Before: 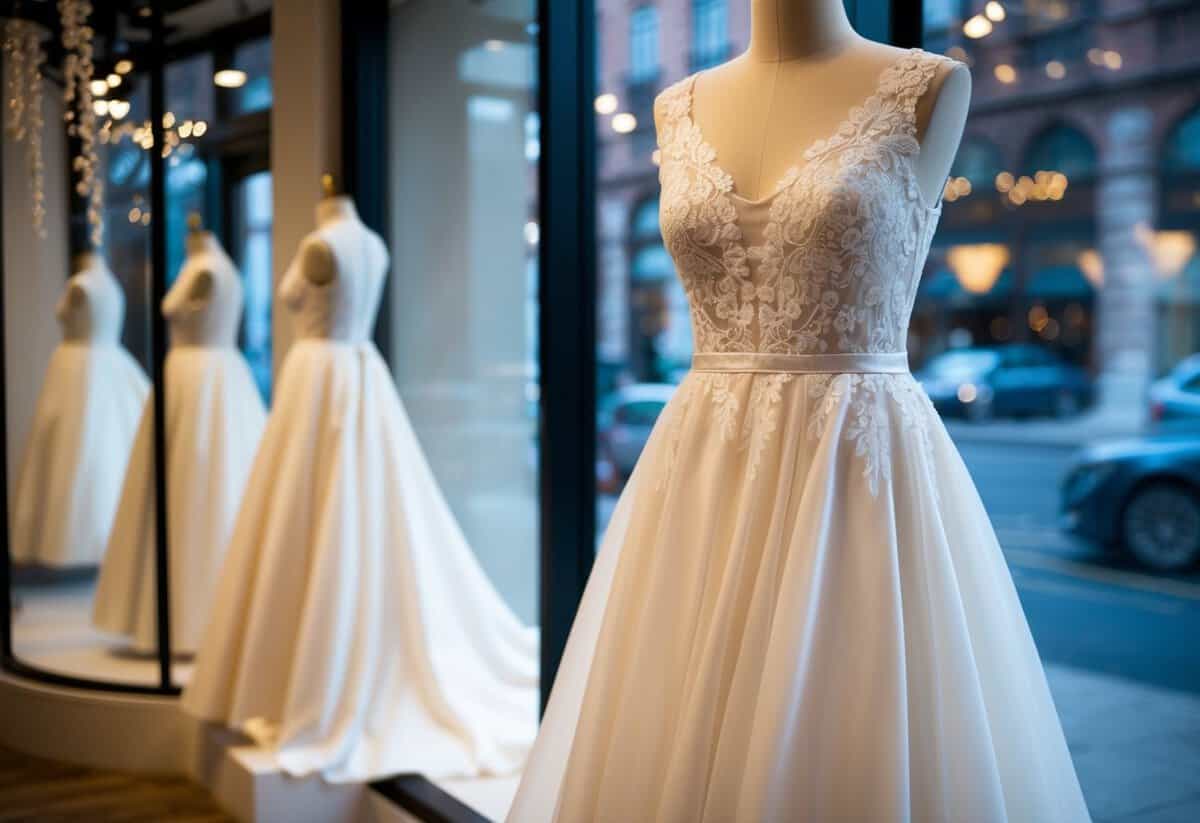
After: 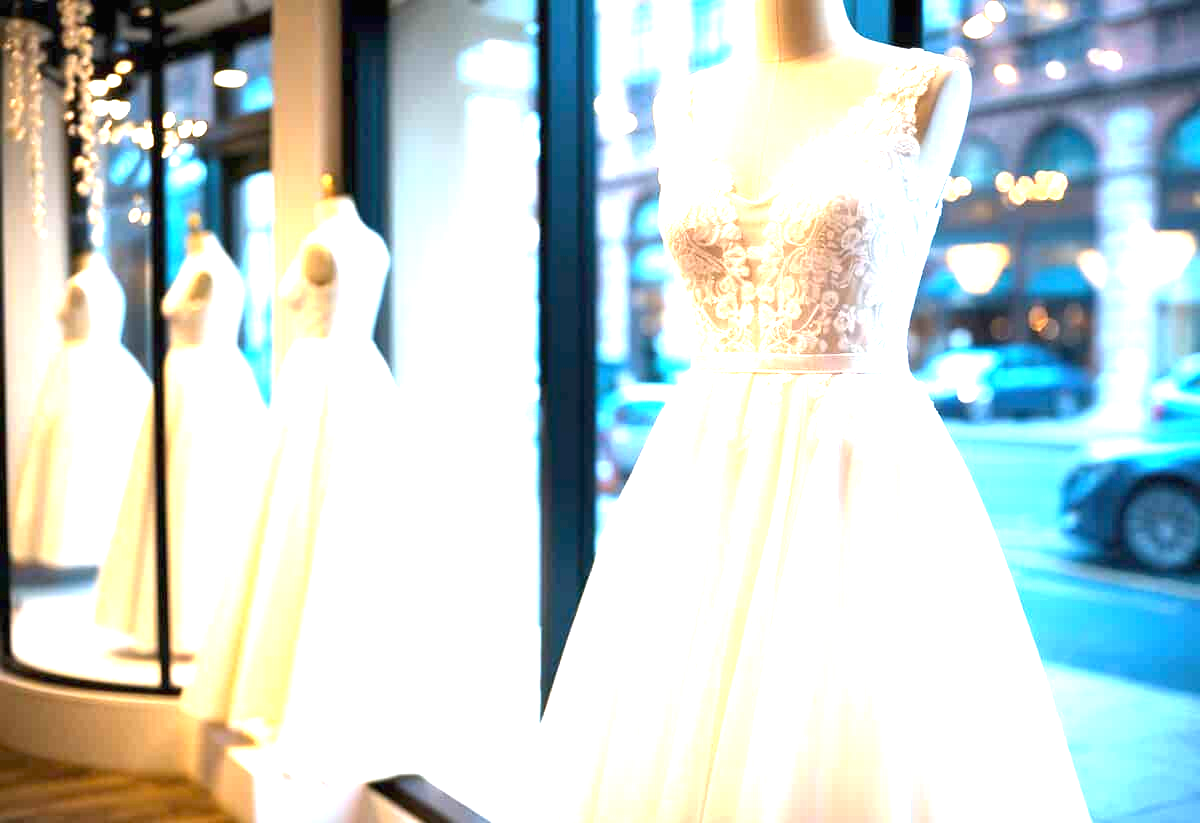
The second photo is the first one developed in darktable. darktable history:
exposure: black level correction 0, exposure 2.394 EV, compensate highlight preservation false
